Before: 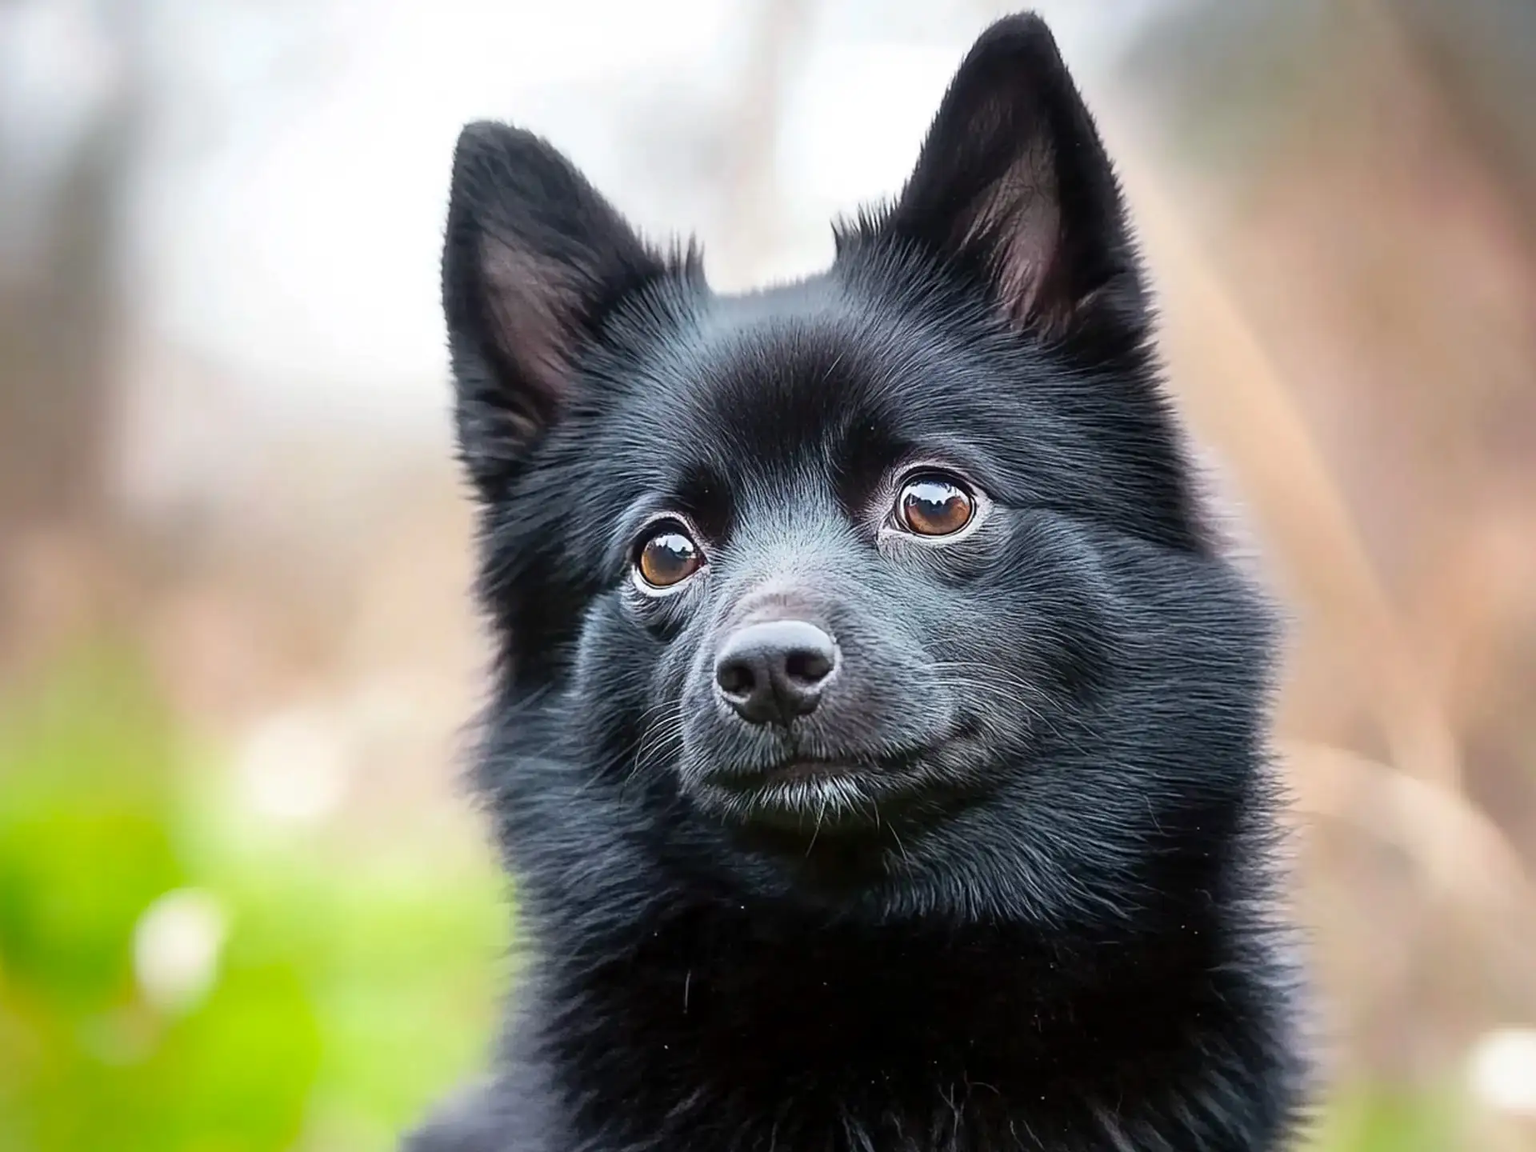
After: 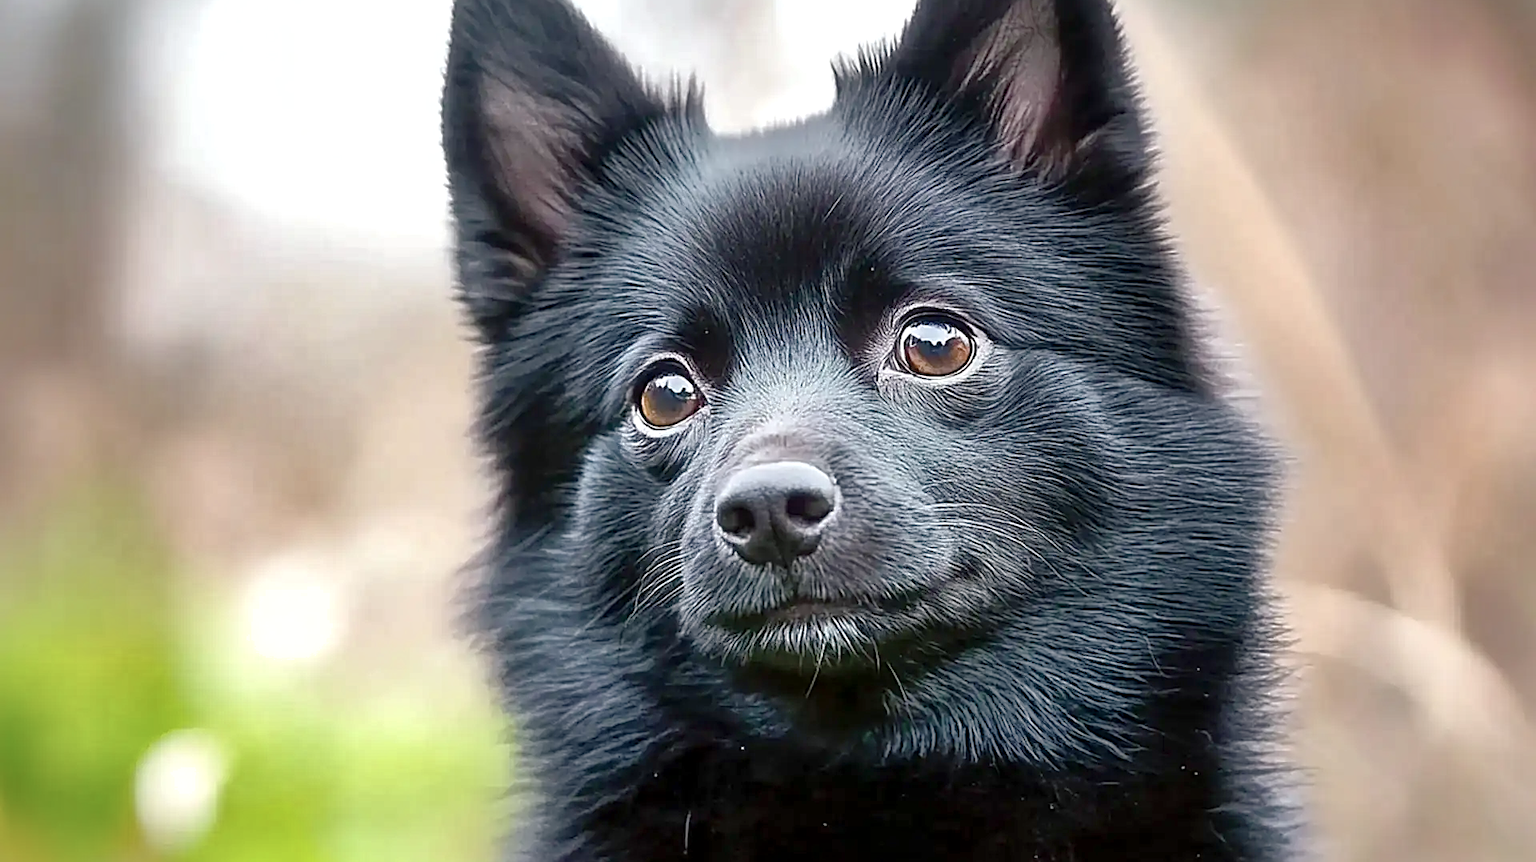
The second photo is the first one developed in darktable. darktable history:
color balance rgb: shadows lift › luminance -7.818%, shadows lift › chroma 2.26%, shadows lift › hue 199.34°, power › chroma 0.324%, power › hue 24.09°, linear chroma grading › global chroma 0.996%, perceptual saturation grading › global saturation 20%, perceptual saturation grading › highlights -25.075%, perceptual saturation grading › shadows 49.706%, perceptual brilliance grading › global brilliance 2.726%, perceptual brilliance grading › highlights -2.637%, perceptual brilliance grading › shadows 3%, global vibrance 20%
sharpen: on, module defaults
exposure: exposure 0.161 EV, compensate highlight preservation false
contrast brightness saturation: contrast 0.1, saturation -0.367
shadows and highlights: on, module defaults
crop: top 13.854%, bottom 11.246%
local contrast: mode bilateral grid, contrast 20, coarseness 50, detail 119%, midtone range 0.2
